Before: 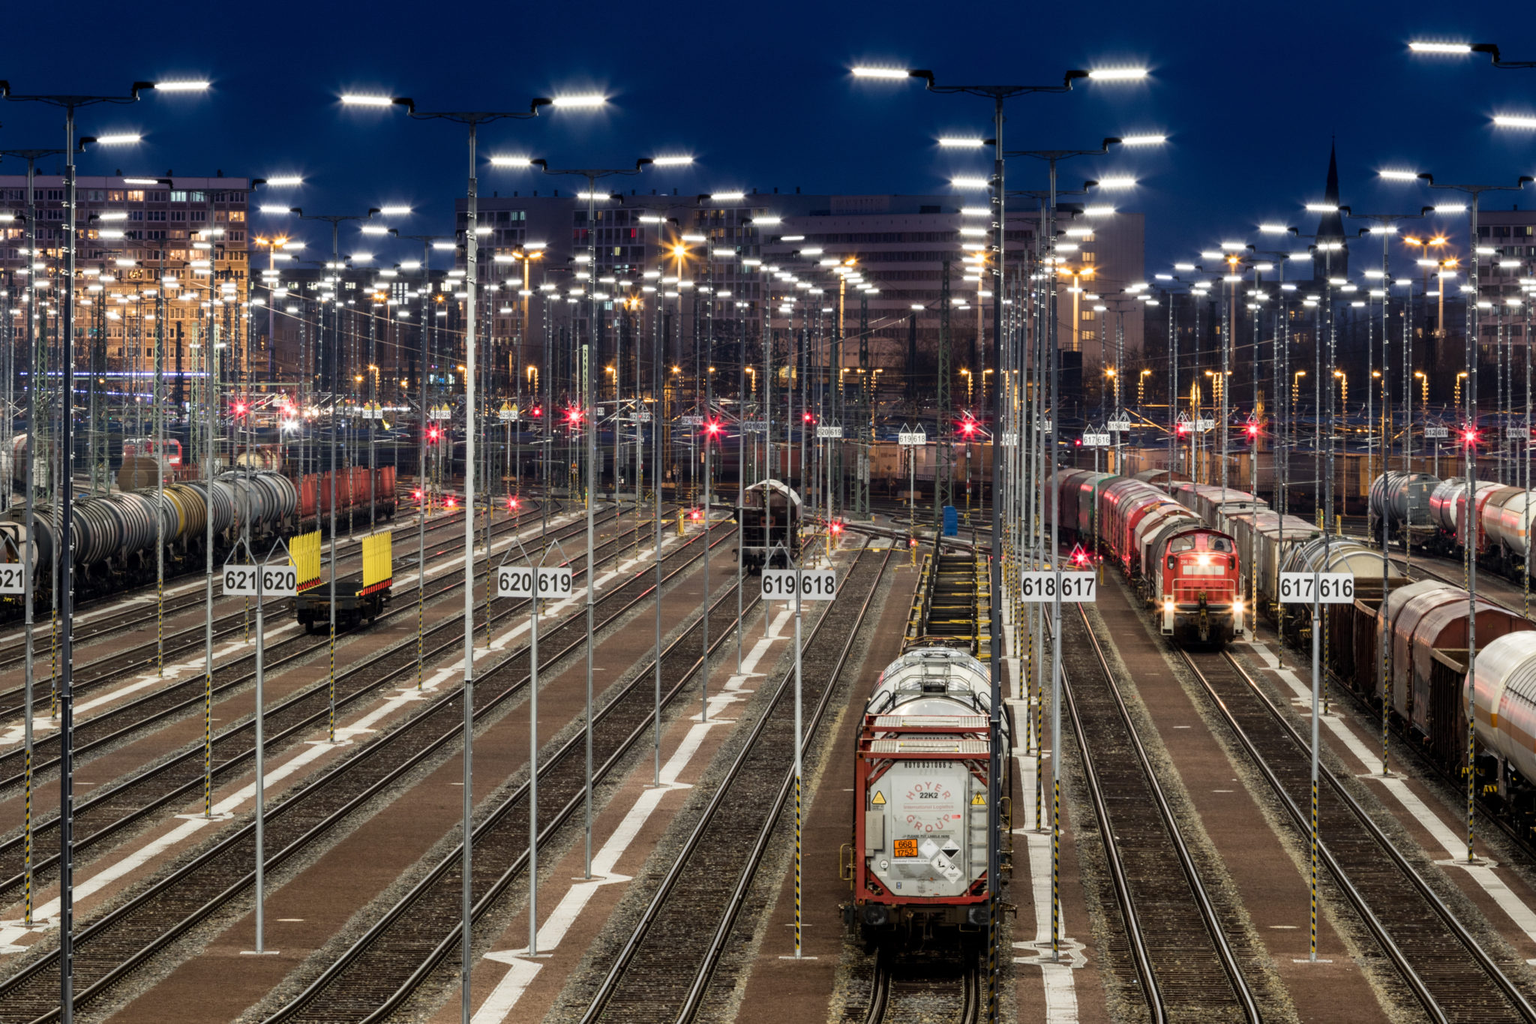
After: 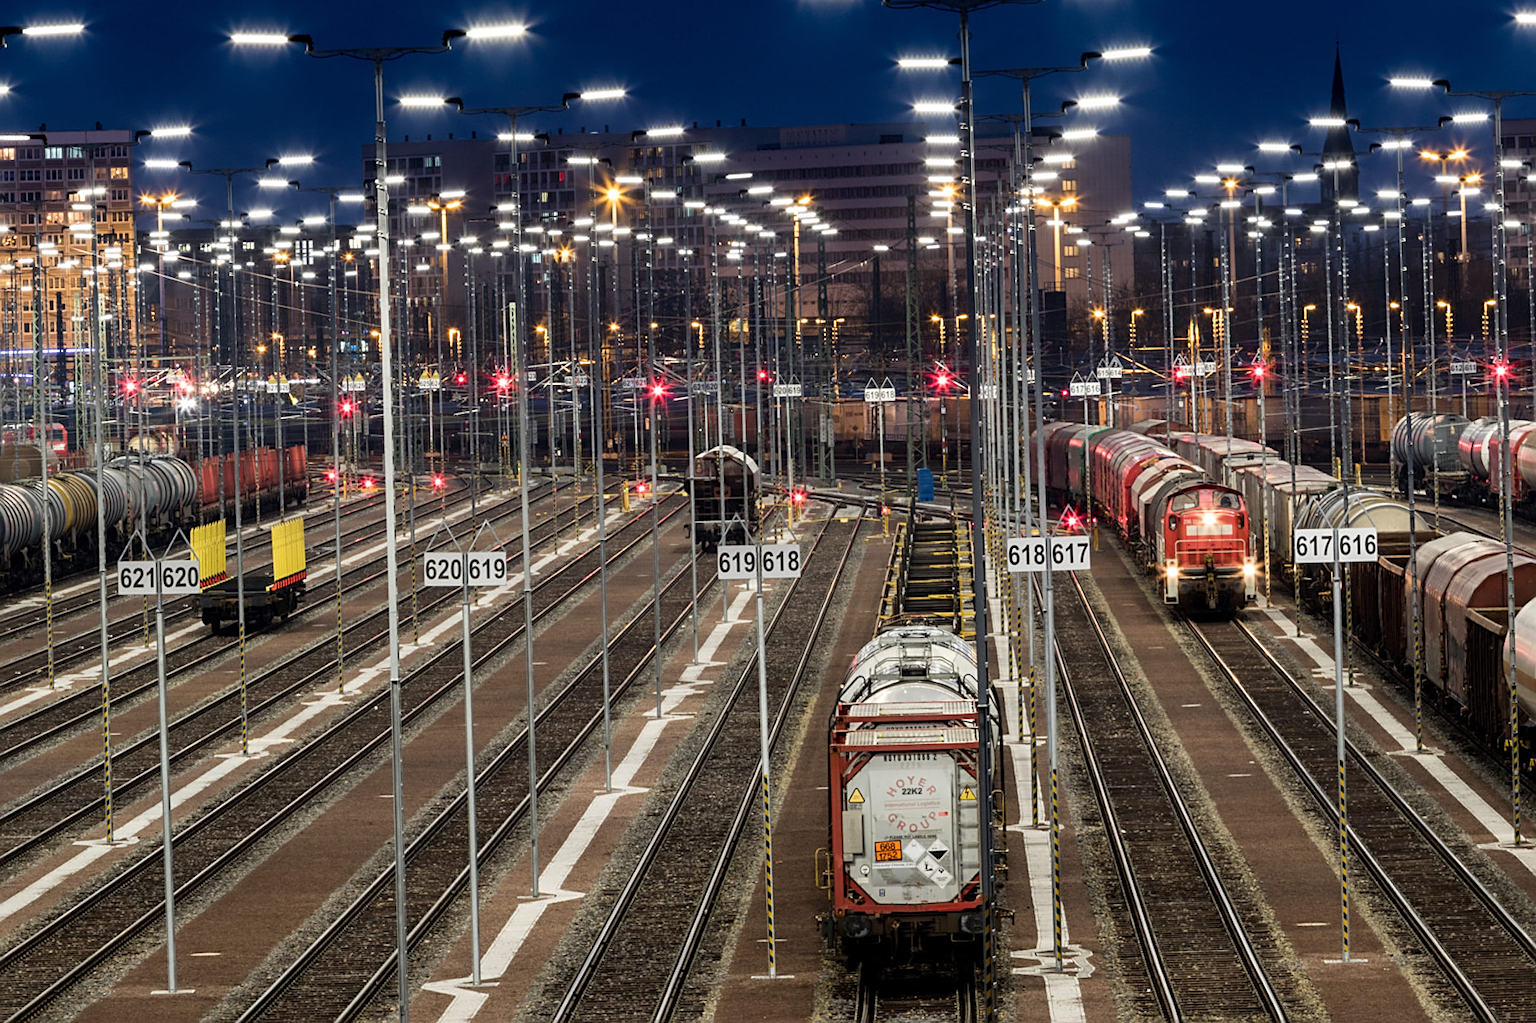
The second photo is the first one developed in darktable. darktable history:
crop and rotate: angle 1.96°, left 5.673%, top 5.673%
sharpen: on, module defaults
